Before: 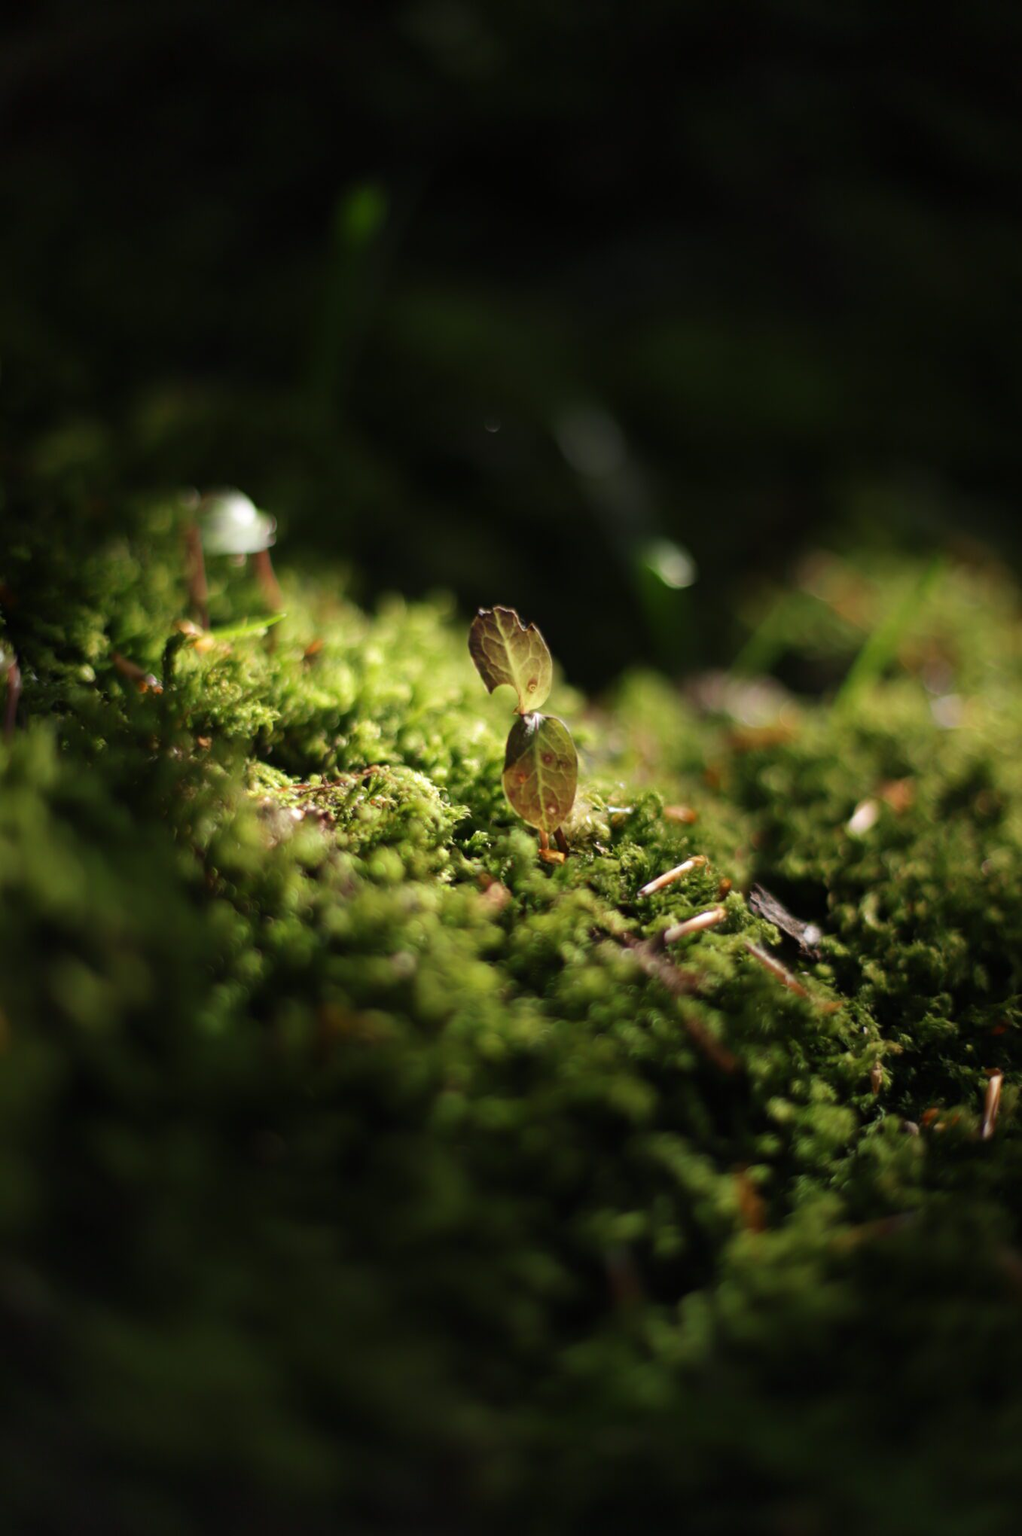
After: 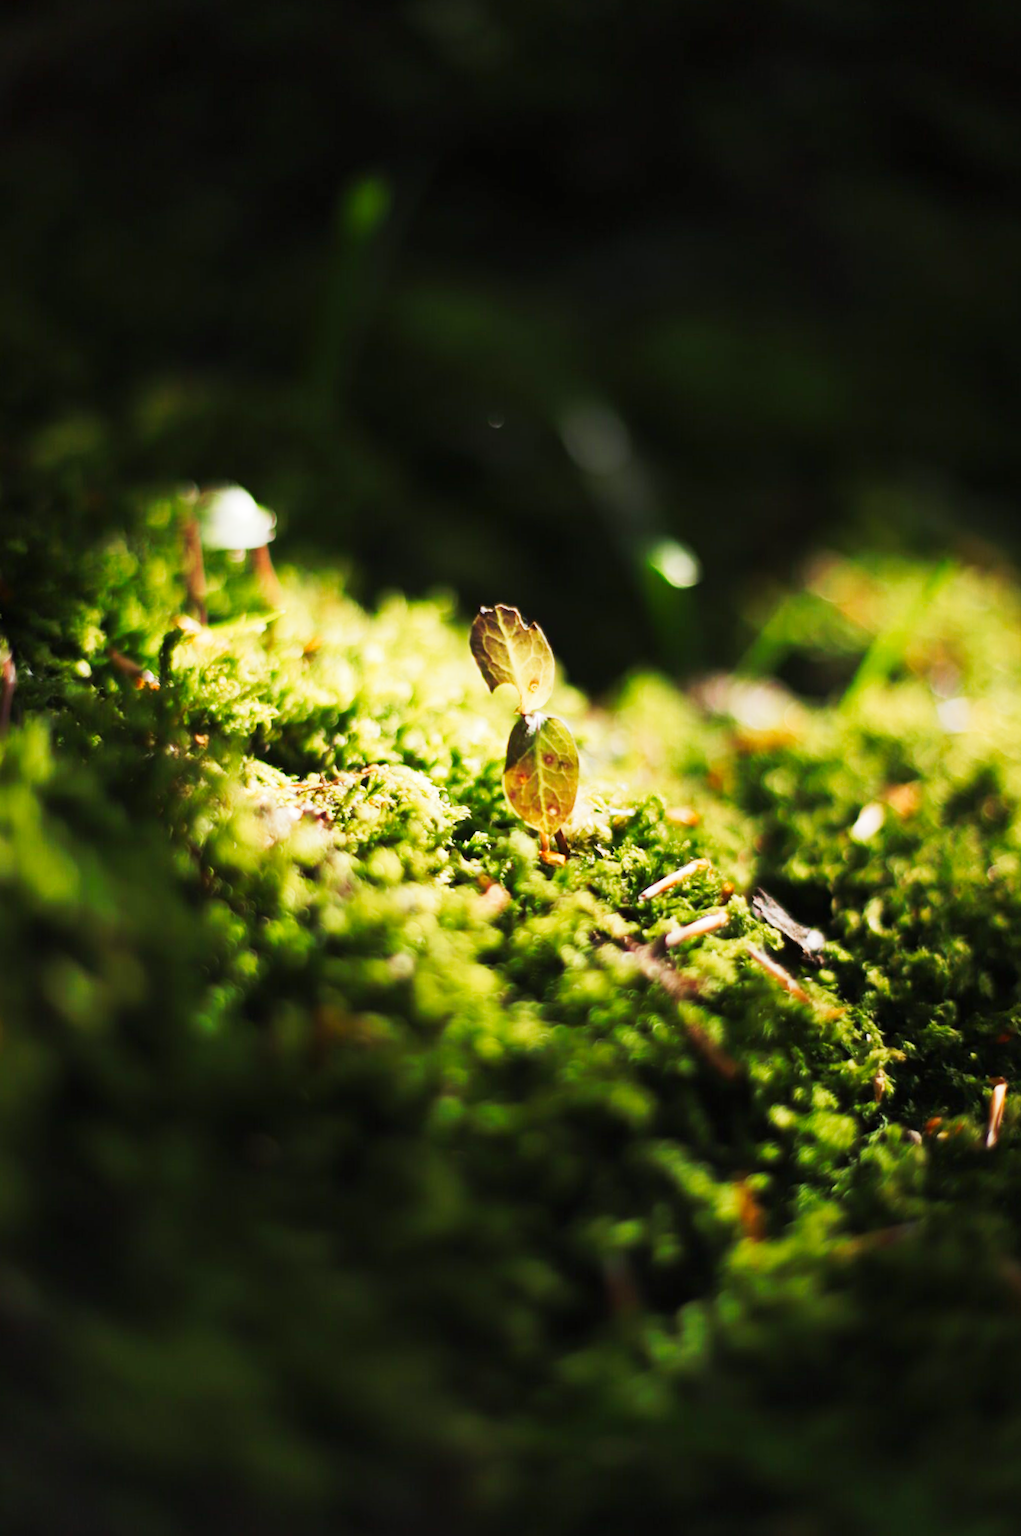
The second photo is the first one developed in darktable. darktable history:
crop and rotate: angle -0.5°
tone curve: curves: ch0 [(0, 0) (0.003, 0.004) (0.011, 0.015) (0.025, 0.034) (0.044, 0.061) (0.069, 0.095) (0.1, 0.137) (0.136, 0.186) (0.177, 0.243) (0.224, 0.307) (0.277, 0.416) (0.335, 0.533) (0.399, 0.641) (0.468, 0.748) (0.543, 0.829) (0.623, 0.886) (0.709, 0.924) (0.801, 0.951) (0.898, 0.975) (1, 1)], preserve colors none
